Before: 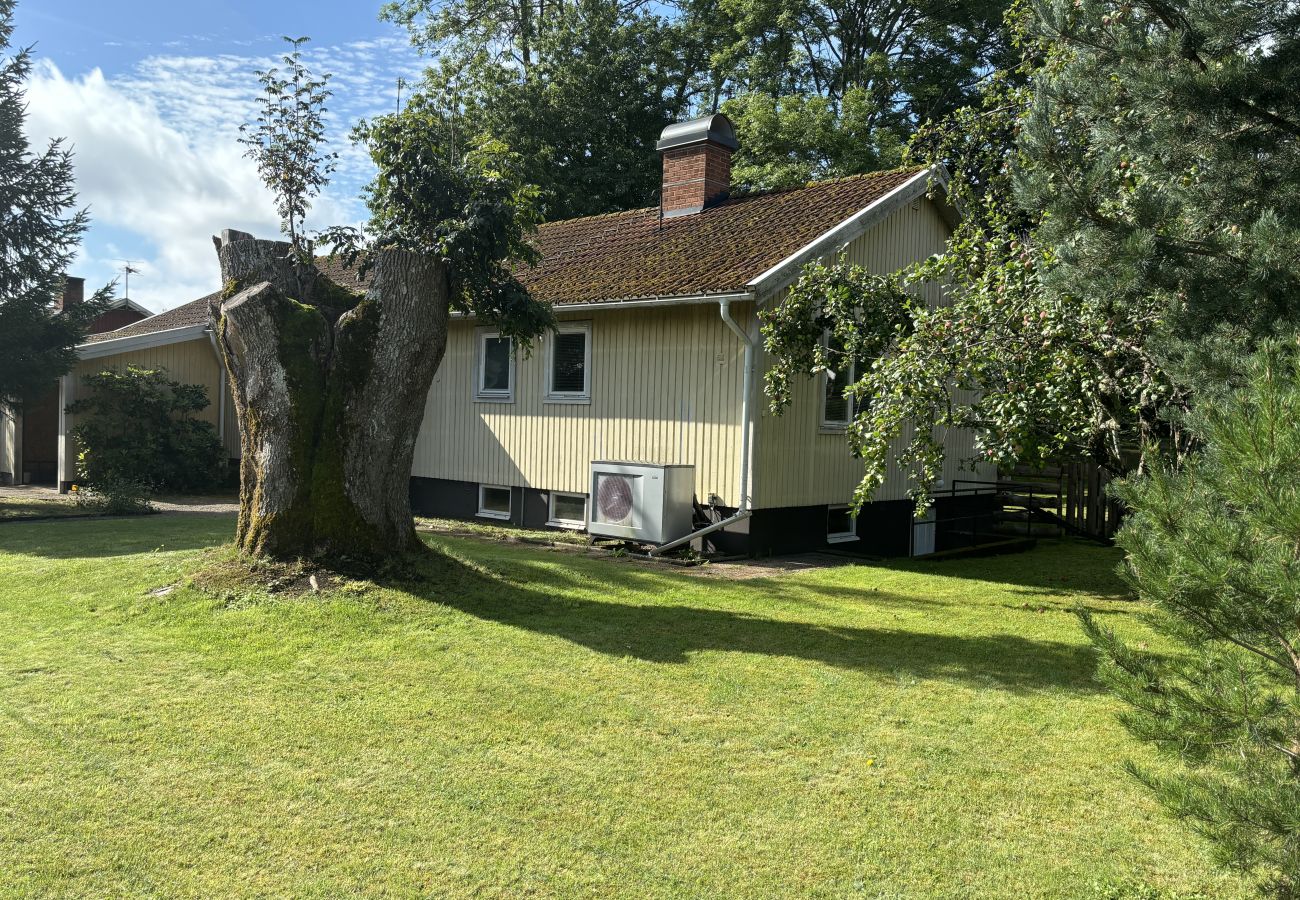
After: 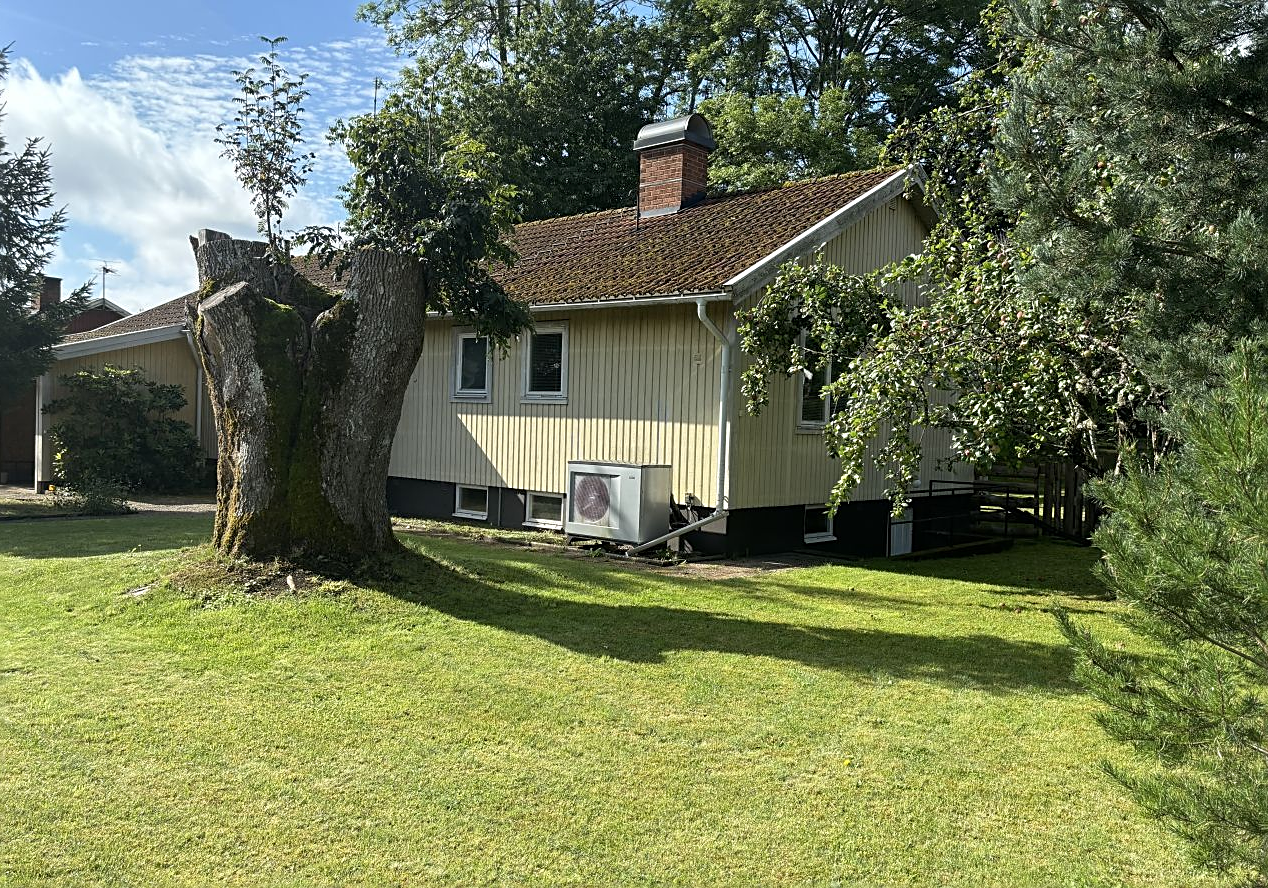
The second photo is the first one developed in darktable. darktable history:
sharpen: on, module defaults
crop and rotate: left 1.774%, right 0.633%, bottom 1.28%
